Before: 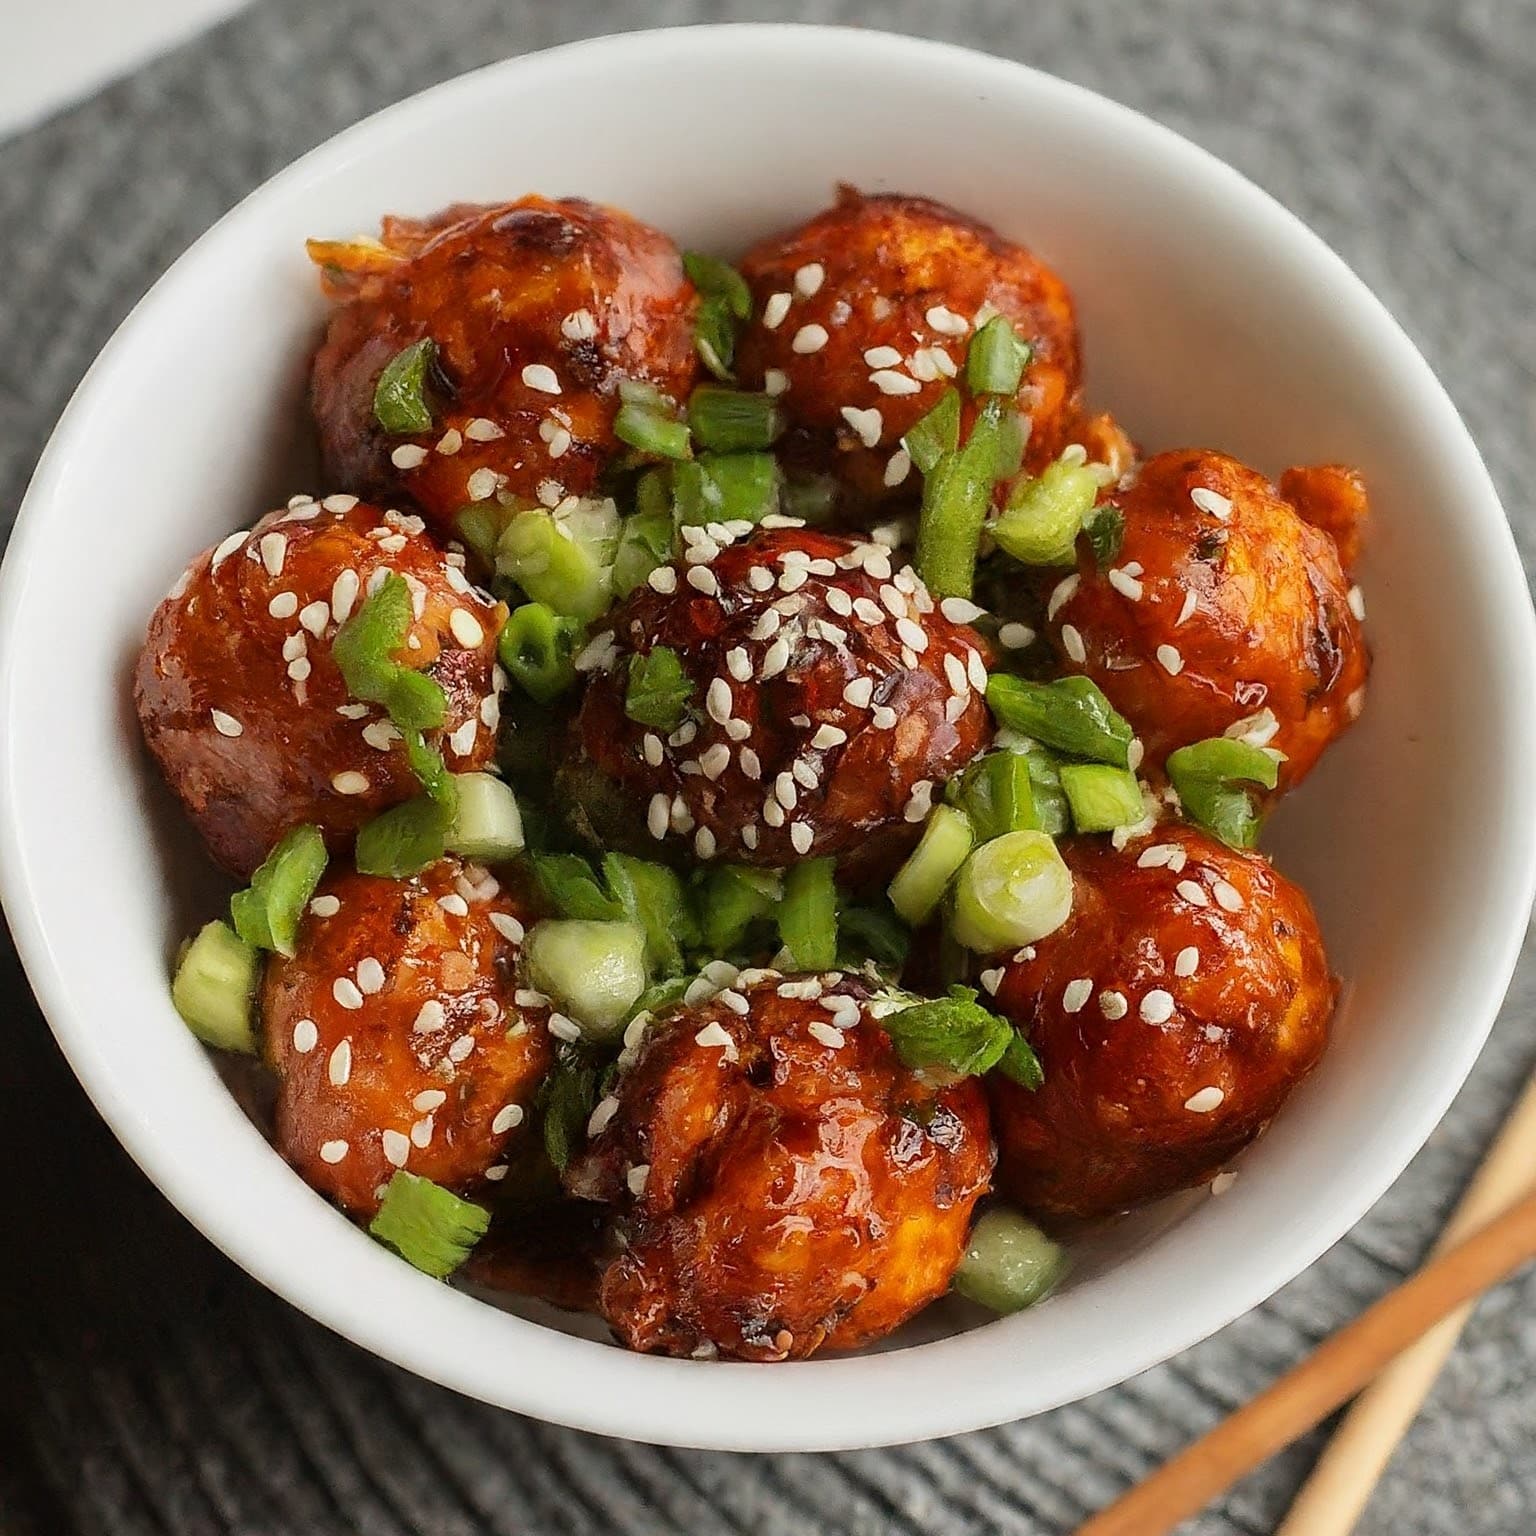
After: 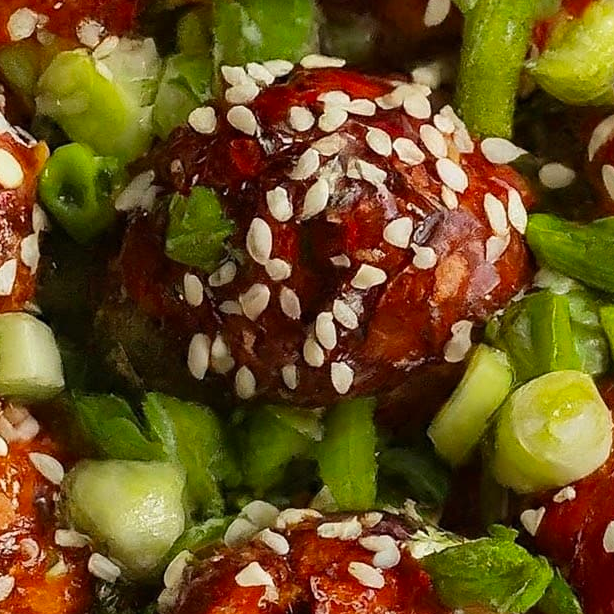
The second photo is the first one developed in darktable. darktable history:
crop: left 30%, top 30%, right 30%, bottom 30%
contrast brightness saturation: saturation 0.18
